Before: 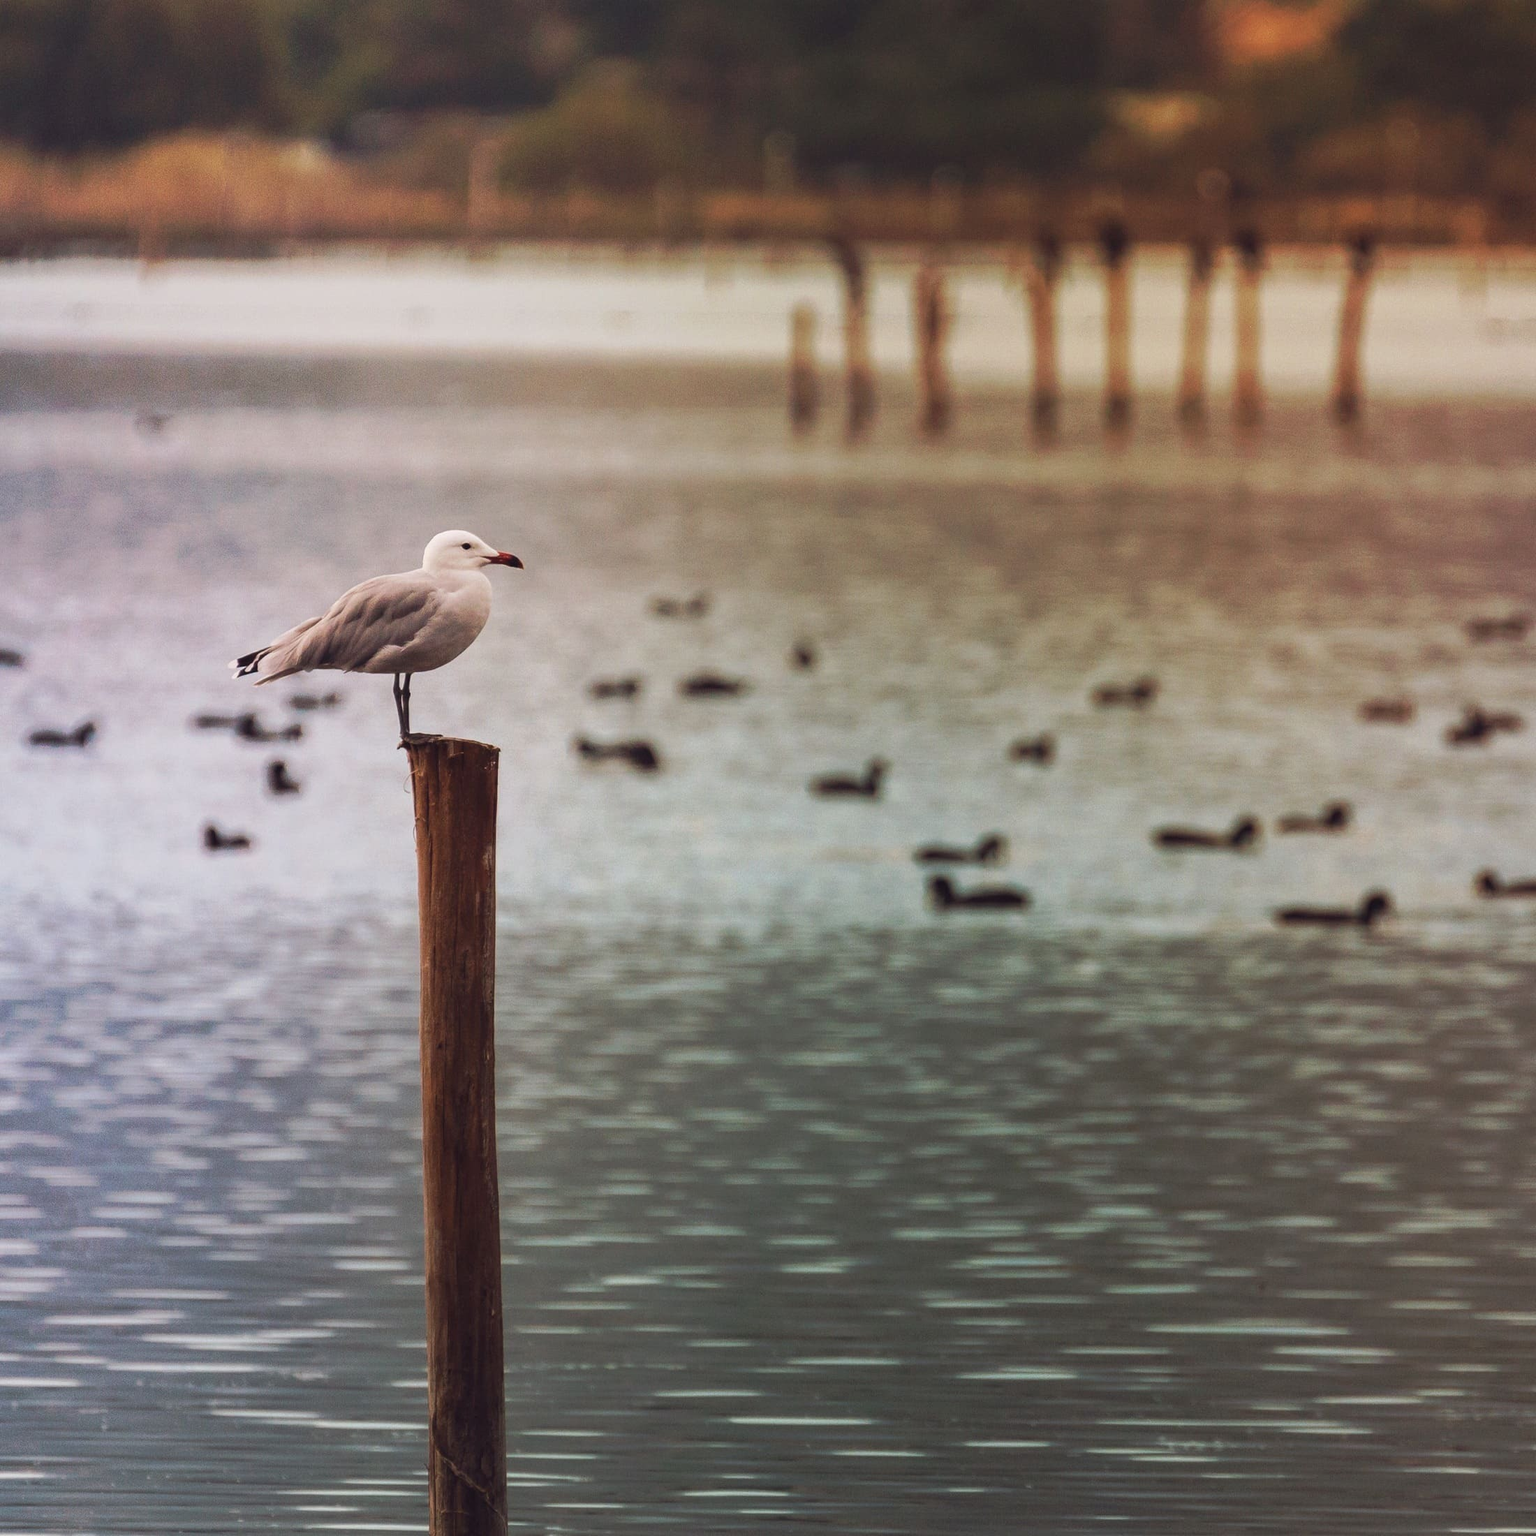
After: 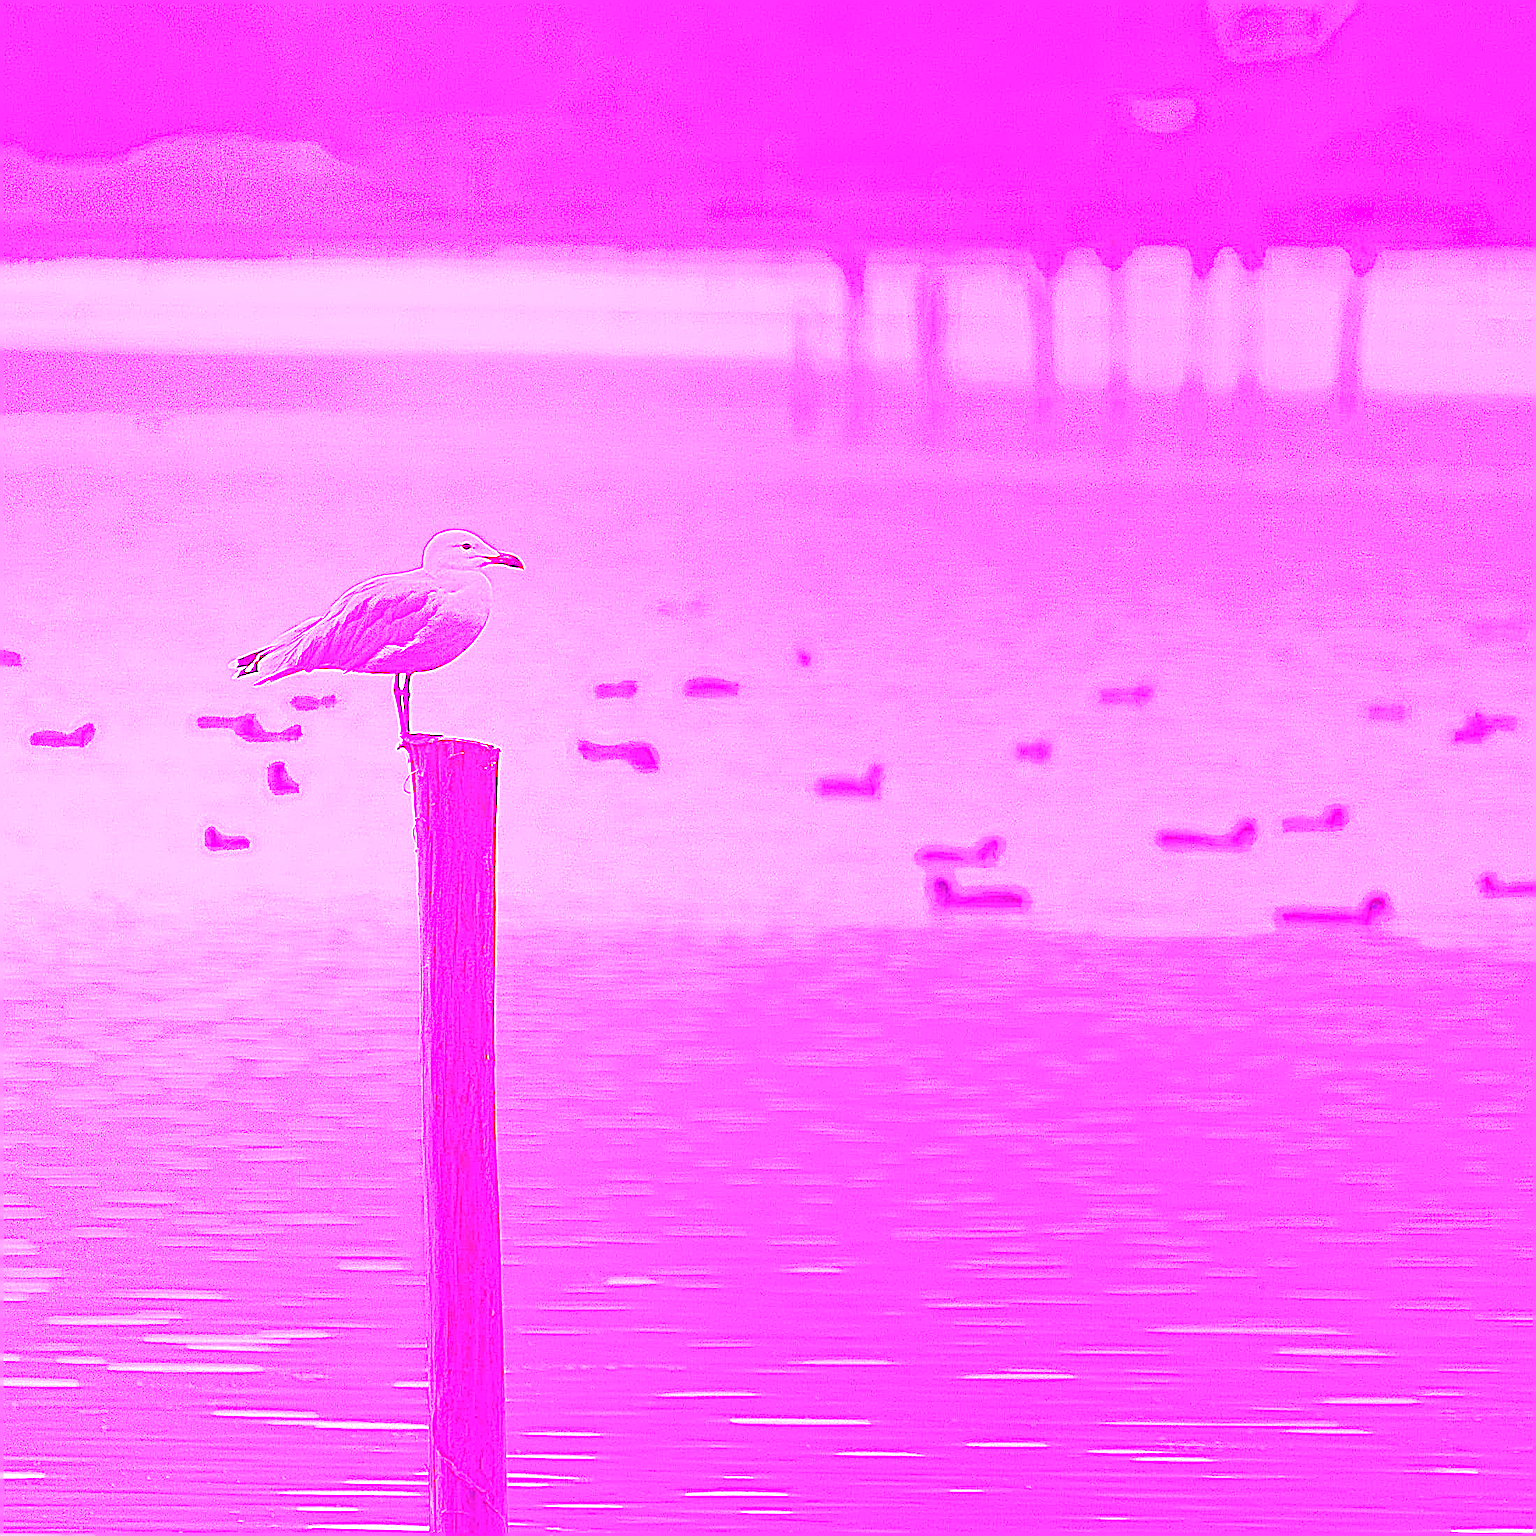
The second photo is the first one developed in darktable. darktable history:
contrast equalizer: octaves 7, y [[0.6 ×6], [0.55 ×6], [0 ×6], [0 ×6], [0 ×6]], mix -0.2
white balance: red 8, blue 8
sharpen: on, module defaults
